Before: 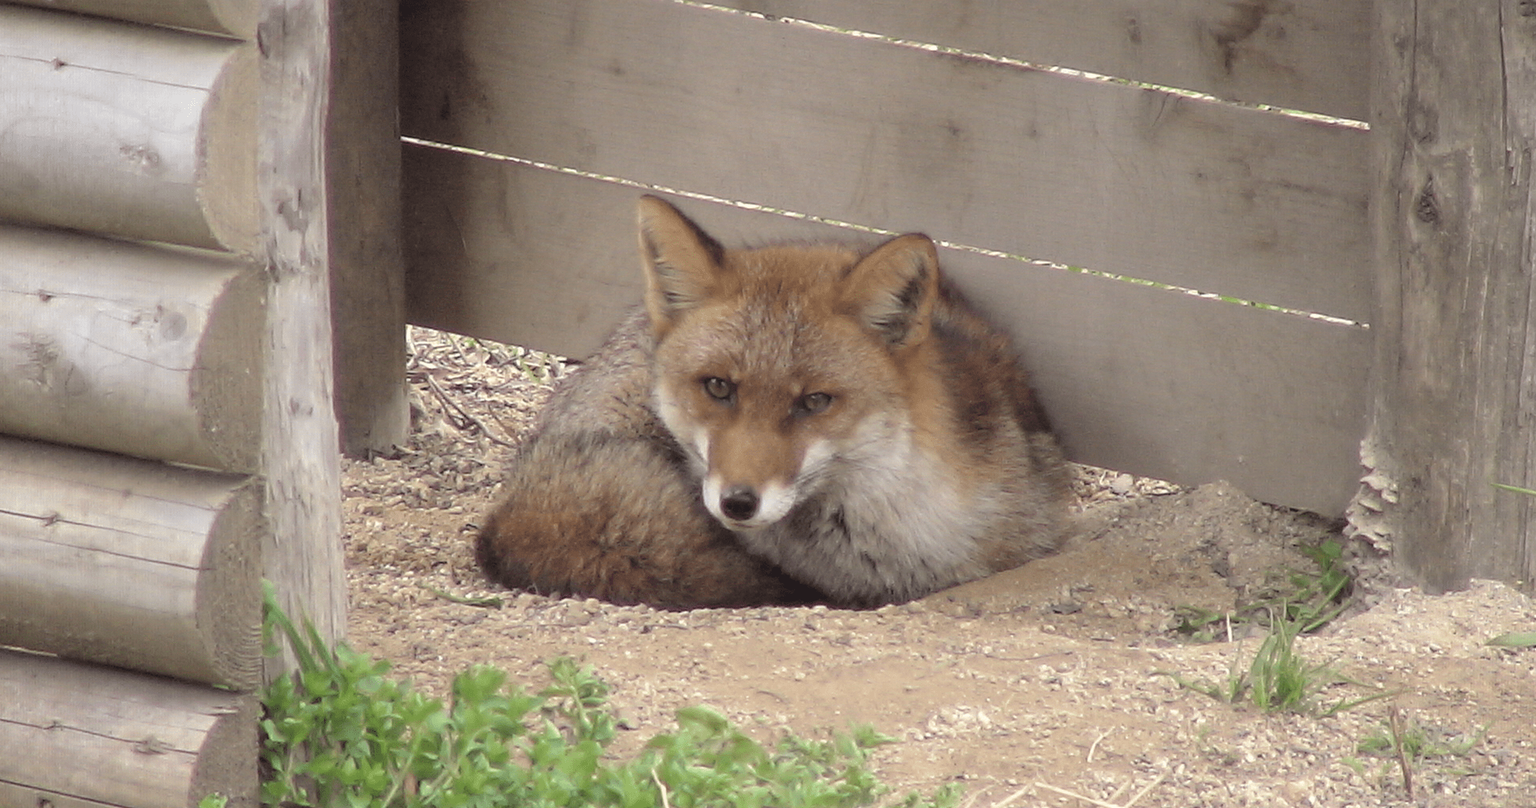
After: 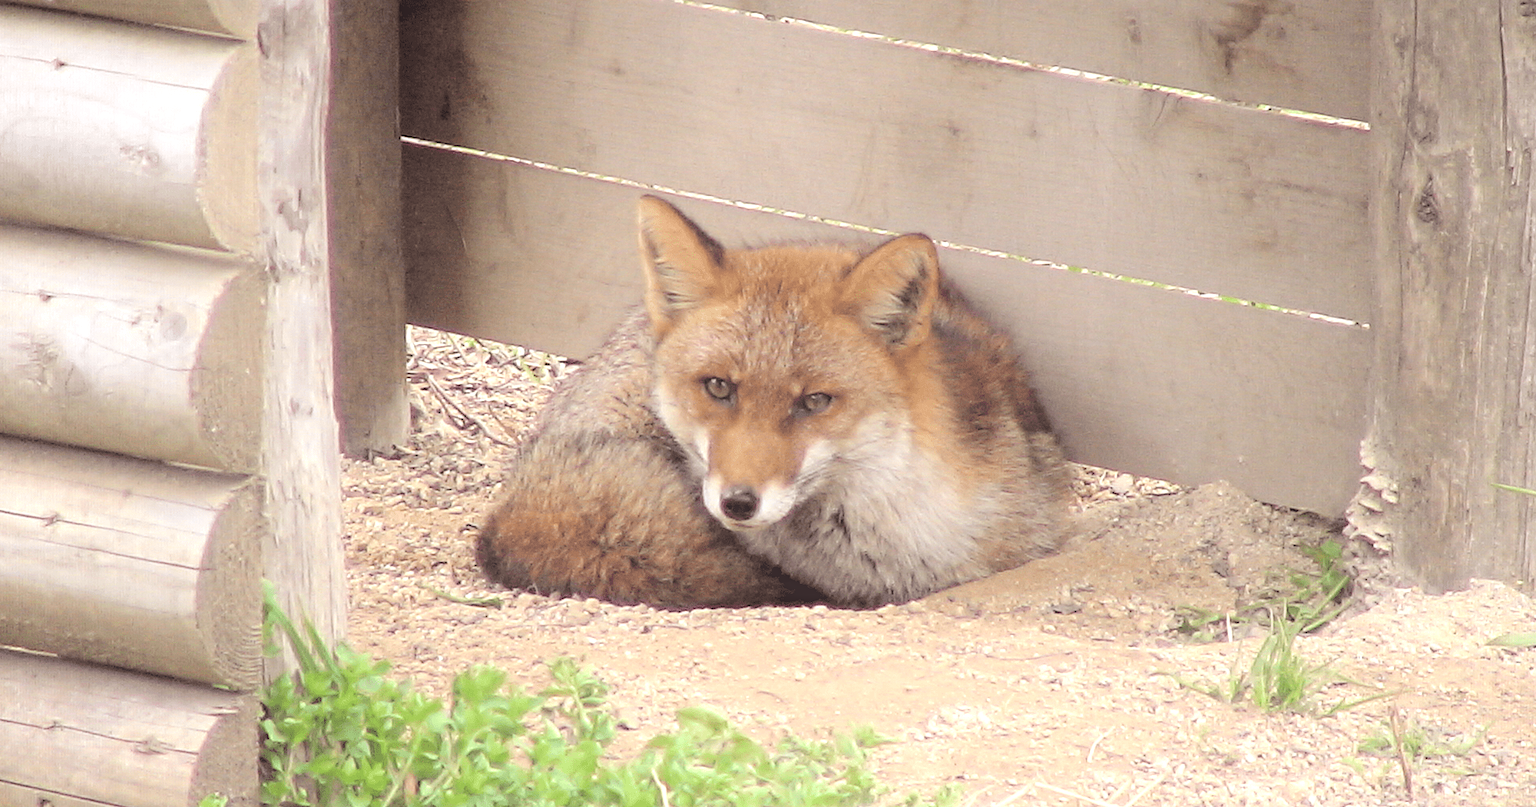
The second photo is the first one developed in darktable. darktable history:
levels: levels [0, 0.374, 0.749]
filmic rgb: black relative exposure -7.65 EV, white relative exposure 4.56 EV, threshold 3.05 EV, hardness 3.61, enable highlight reconstruction true
color balance rgb: power › luminance 1.092%, power › chroma 0.38%, power › hue 31°, perceptual saturation grading › global saturation -0.103%
contrast equalizer: y [[0.536, 0.565, 0.581, 0.516, 0.52, 0.491], [0.5 ×6], [0.5 ×6], [0 ×6], [0 ×6]], mix -0.984
